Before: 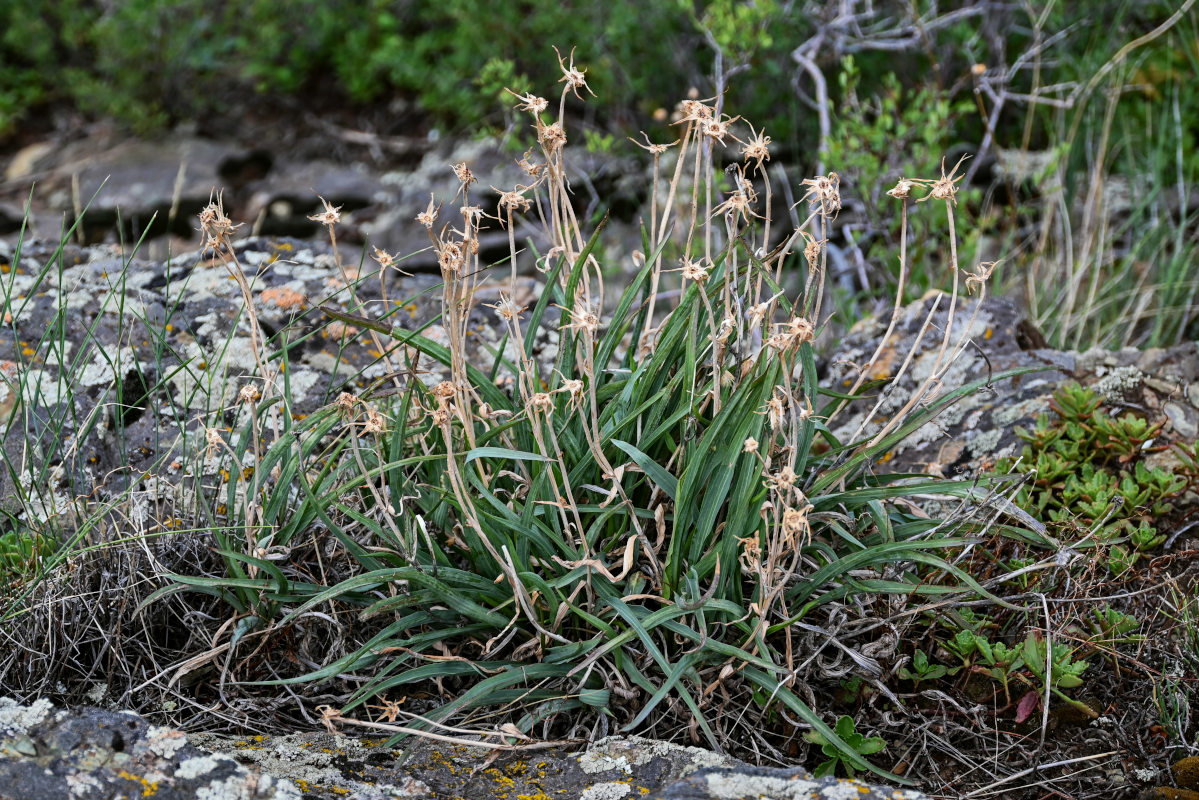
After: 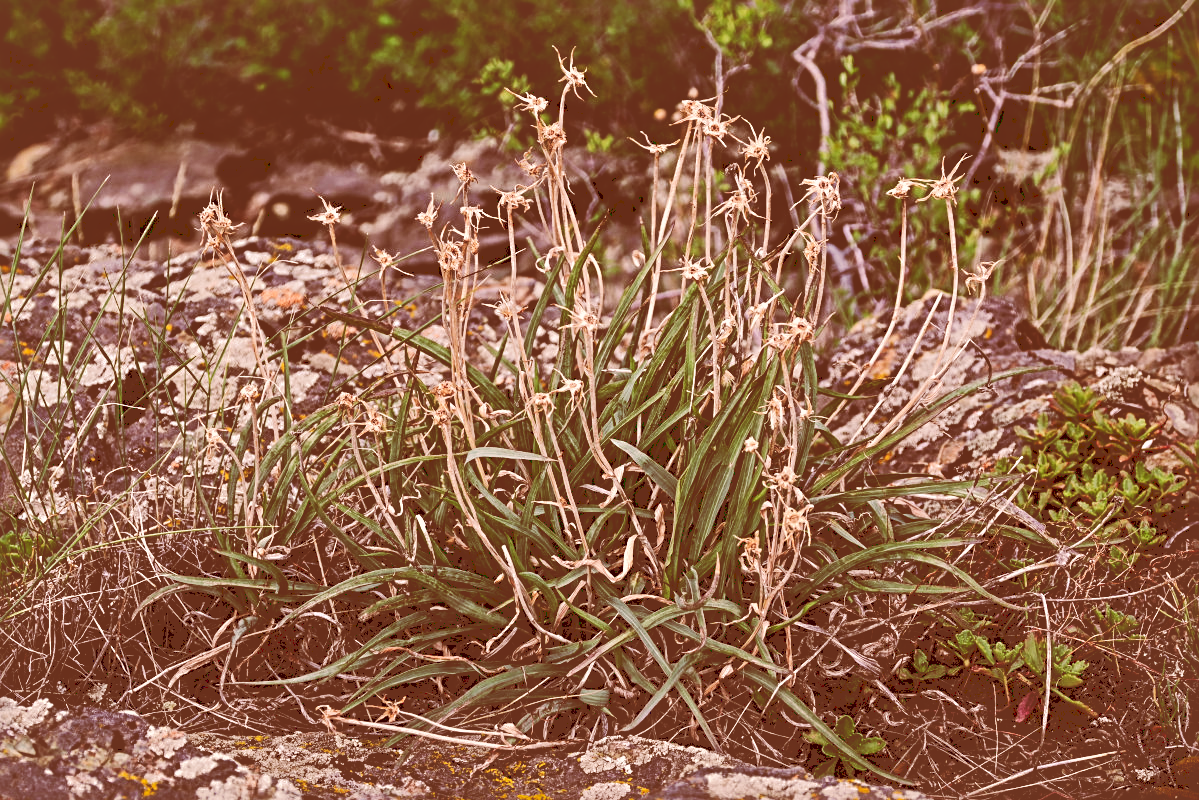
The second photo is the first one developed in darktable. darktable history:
shadows and highlights: on, module defaults
haze removal: strength -0.05
sharpen: radius 4
color correction: highlights a* 9.03, highlights b* 8.71, shadows a* 40, shadows b* 40, saturation 0.8
tone curve: curves: ch0 [(0, 0) (0.003, 0.235) (0.011, 0.235) (0.025, 0.235) (0.044, 0.235) (0.069, 0.235) (0.1, 0.237) (0.136, 0.239) (0.177, 0.243) (0.224, 0.256) (0.277, 0.287) (0.335, 0.329) (0.399, 0.391) (0.468, 0.476) (0.543, 0.574) (0.623, 0.683) (0.709, 0.778) (0.801, 0.869) (0.898, 0.924) (1, 1)], preserve colors none
